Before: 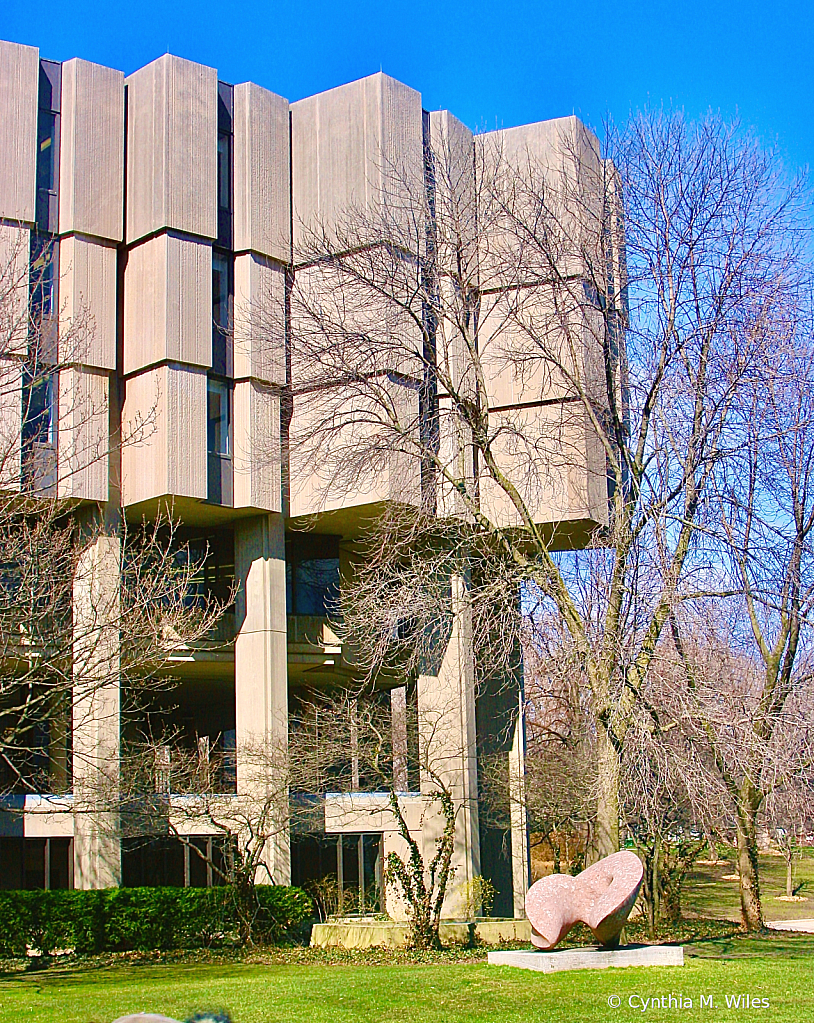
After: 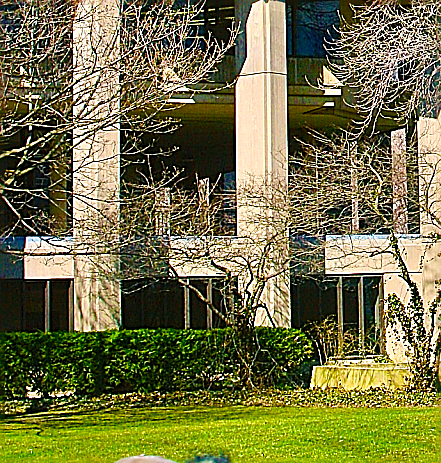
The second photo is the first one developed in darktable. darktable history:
color balance rgb: perceptual saturation grading › global saturation 31.273%
base curve: curves: ch0 [(0, 0) (0.283, 0.295) (1, 1)], preserve colors none
sharpen: radius 1.677, amount 1.299
crop and rotate: top 54.569%, right 45.748%, bottom 0.108%
